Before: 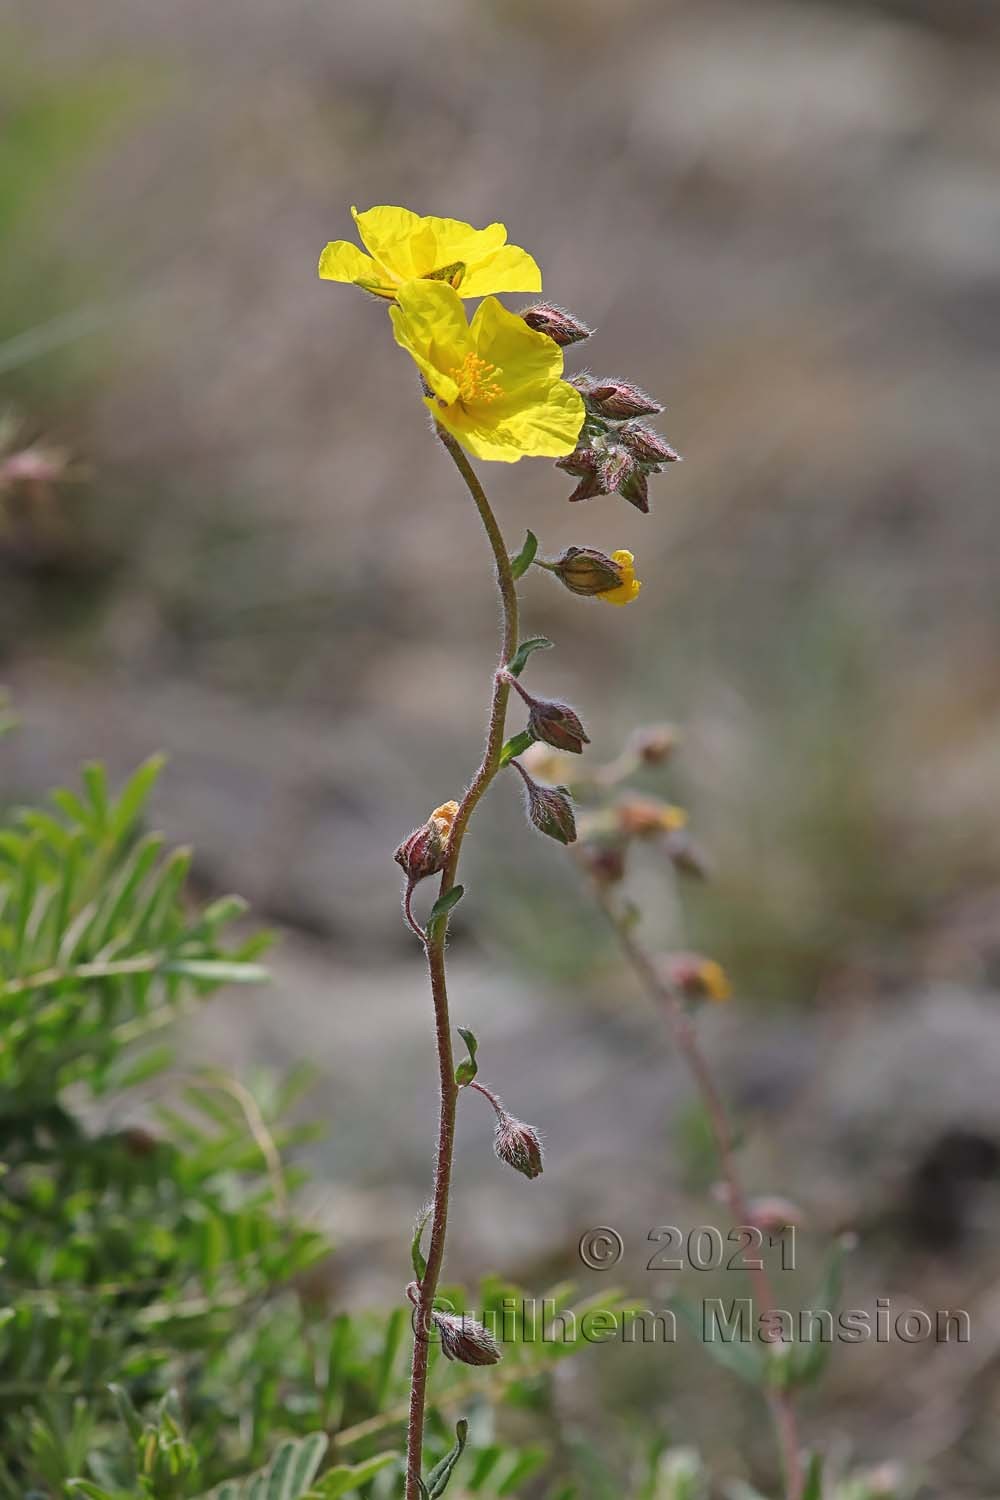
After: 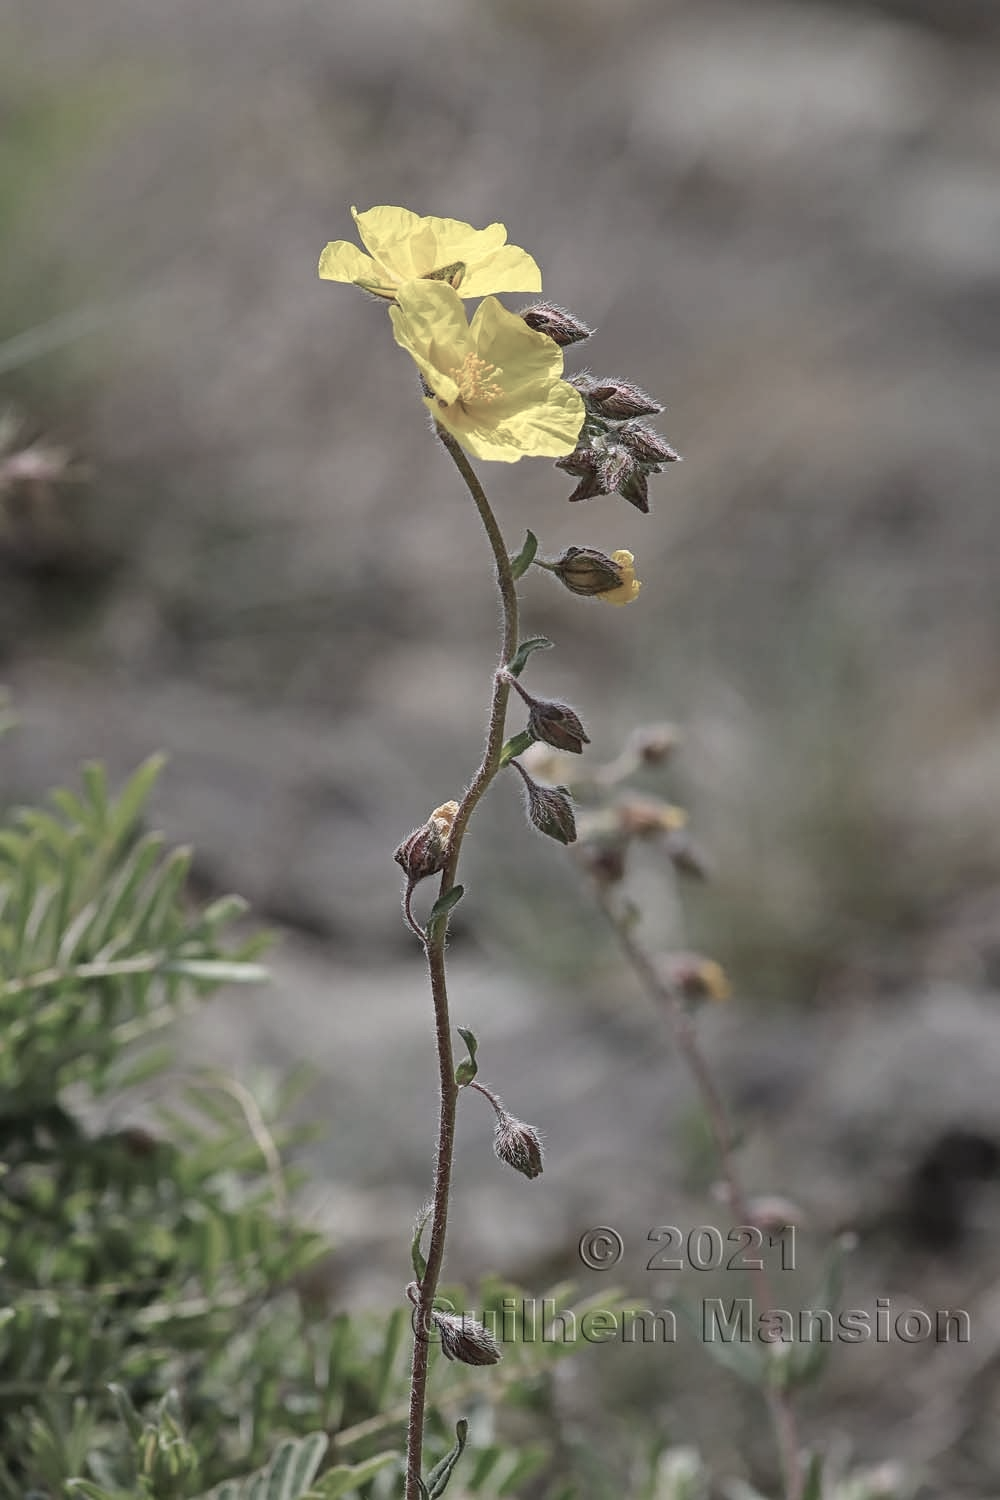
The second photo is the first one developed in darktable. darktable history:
local contrast: detail 117%
color correction: highlights b* 0.007, saturation 0.472
